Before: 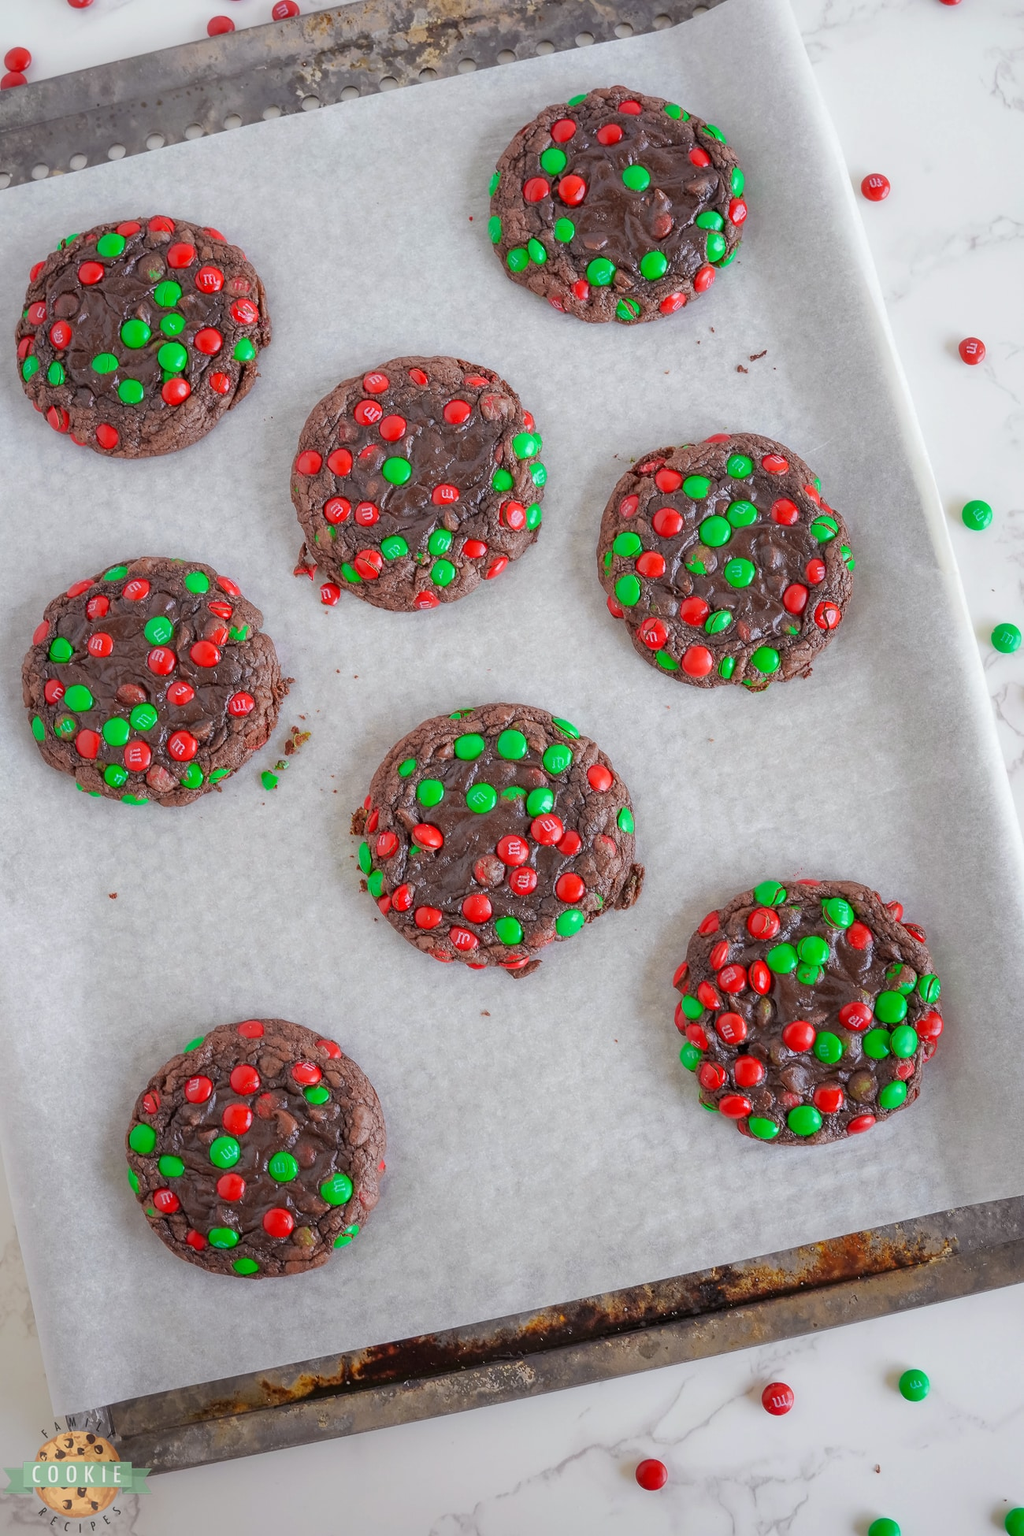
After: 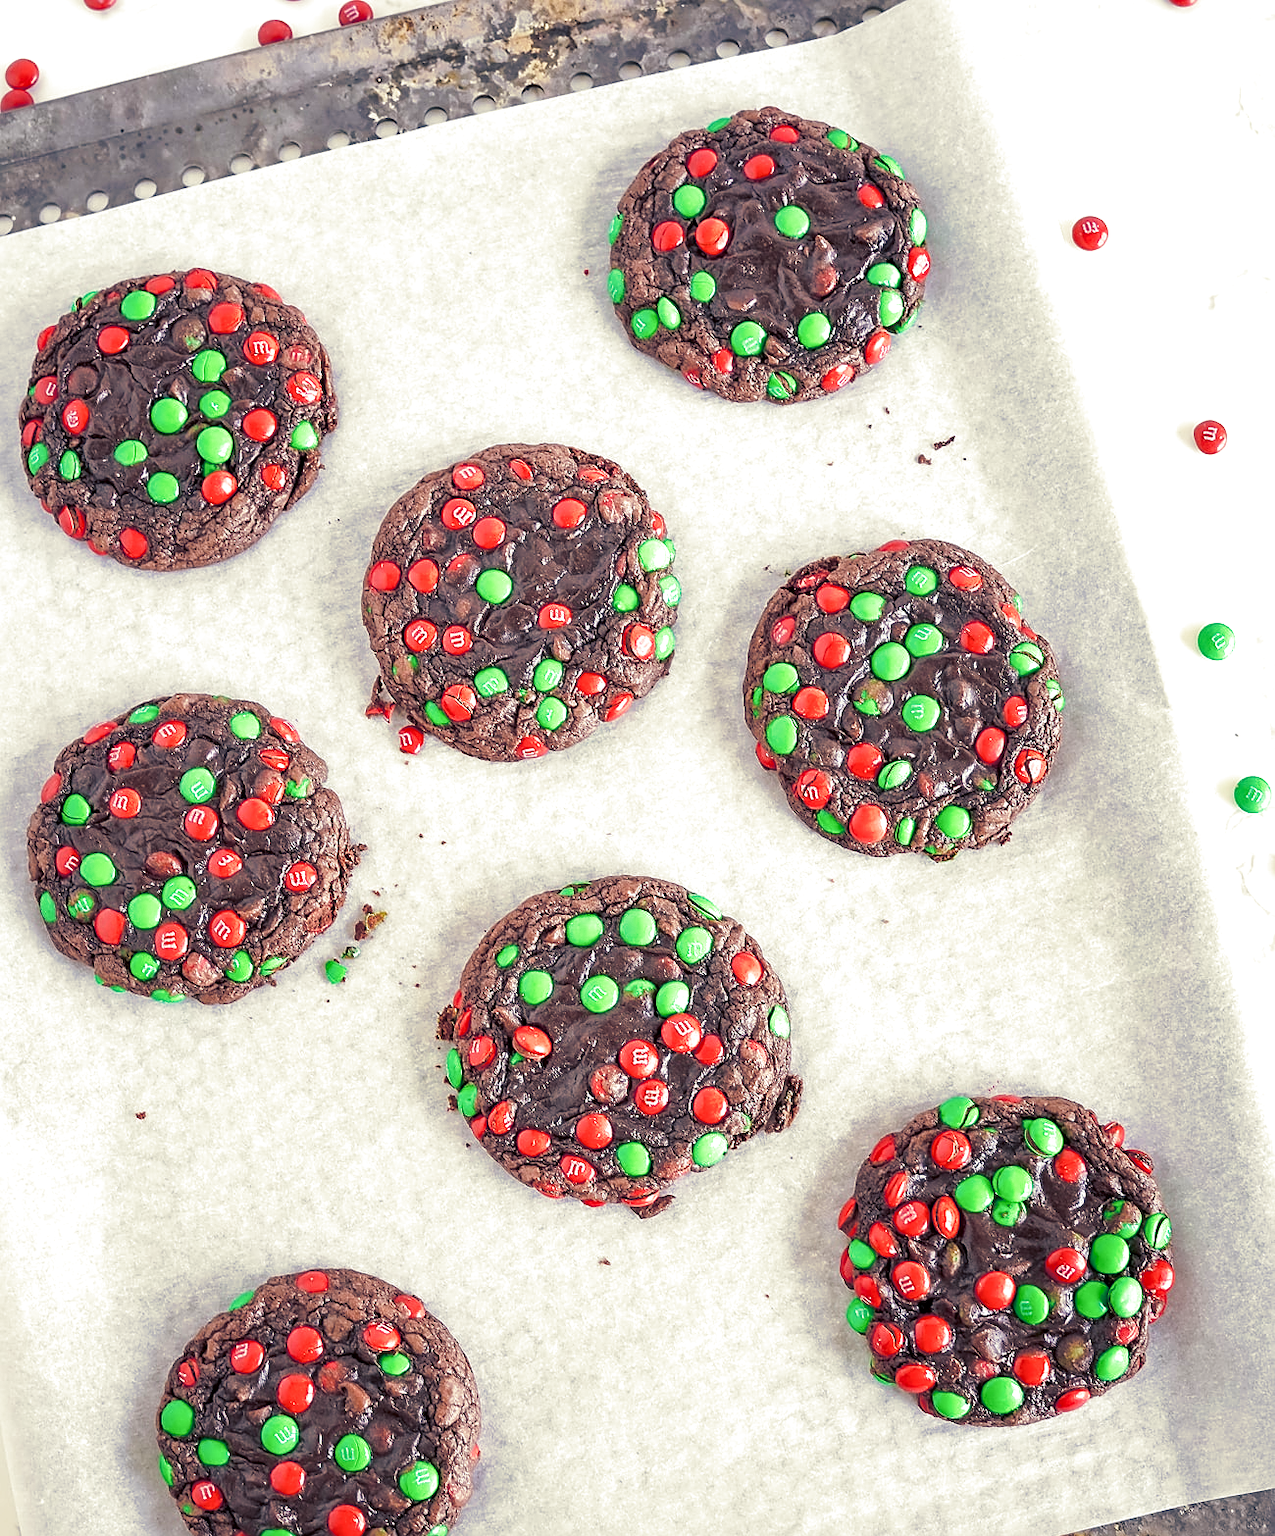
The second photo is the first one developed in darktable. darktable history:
local contrast: mode bilateral grid, contrast 30, coarseness 25, midtone range 0.2
exposure: black level correction 0, exposure 1 EV, compensate exposure bias true, compensate highlight preservation false
sharpen: on, module defaults
crop: bottom 19.644%
split-toning: shadows › hue 216°, shadows › saturation 1, highlights › hue 57.6°, balance -33.4
levels: levels [0, 0.478, 1]
color balance rgb: shadows lift › luminance -20%, power › hue 72.24°, highlights gain › luminance 15%, global offset › hue 171.6°, perceptual saturation grading › highlights -30%, perceptual saturation grading › shadows 20%, global vibrance 30%, contrast 10%
